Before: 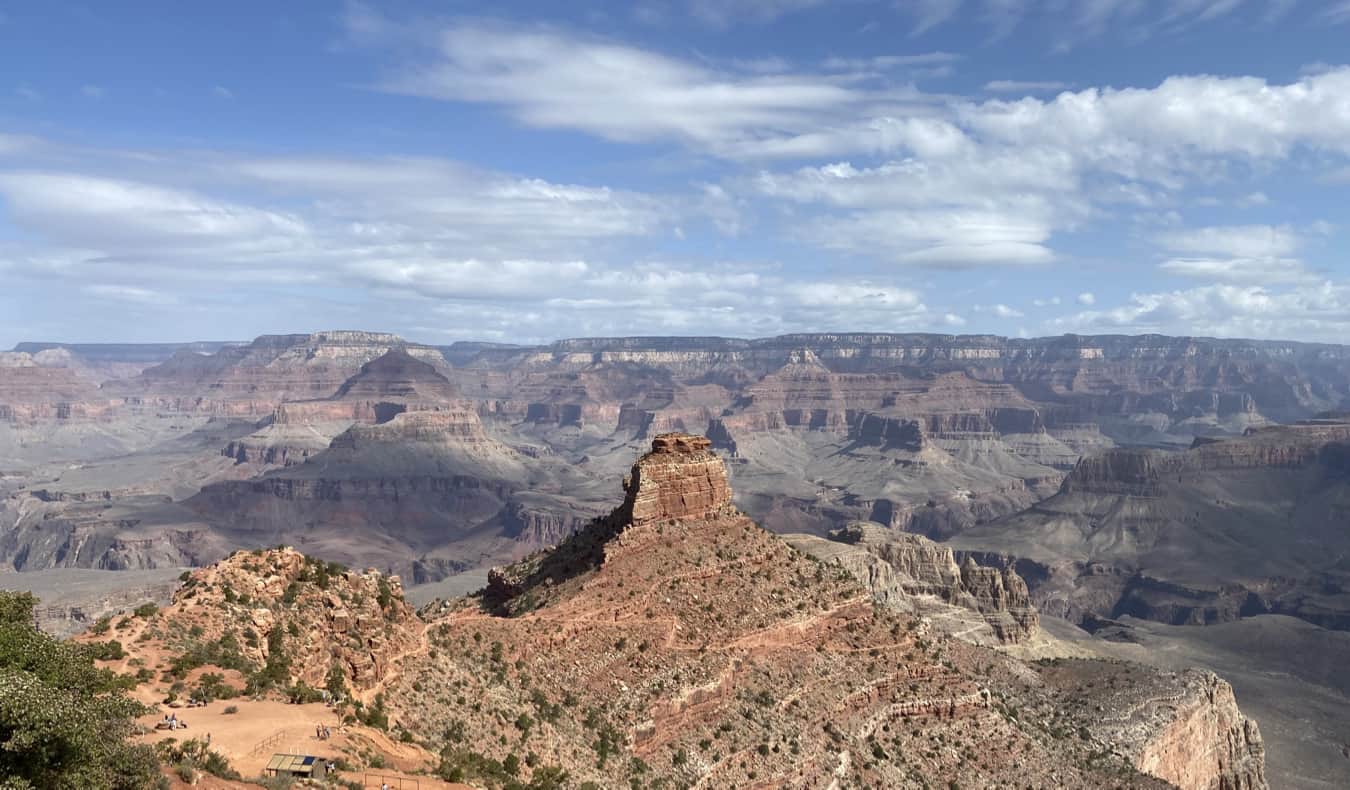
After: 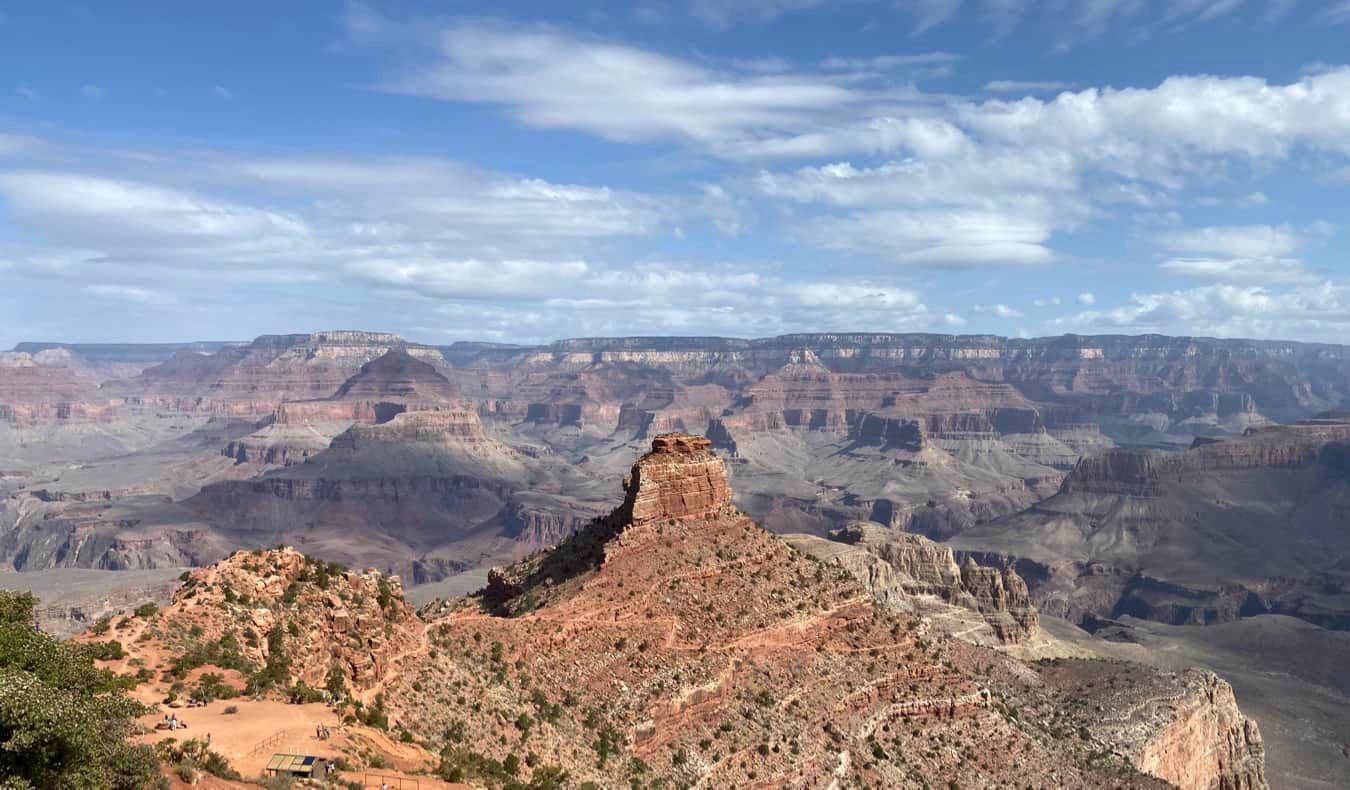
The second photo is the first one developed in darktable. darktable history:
contrast equalizer: octaves 7, y [[0.5, 0.486, 0.447, 0.446, 0.489, 0.5], [0.5 ×6], [0.5 ×6], [0 ×6], [0 ×6]], mix -0.298
